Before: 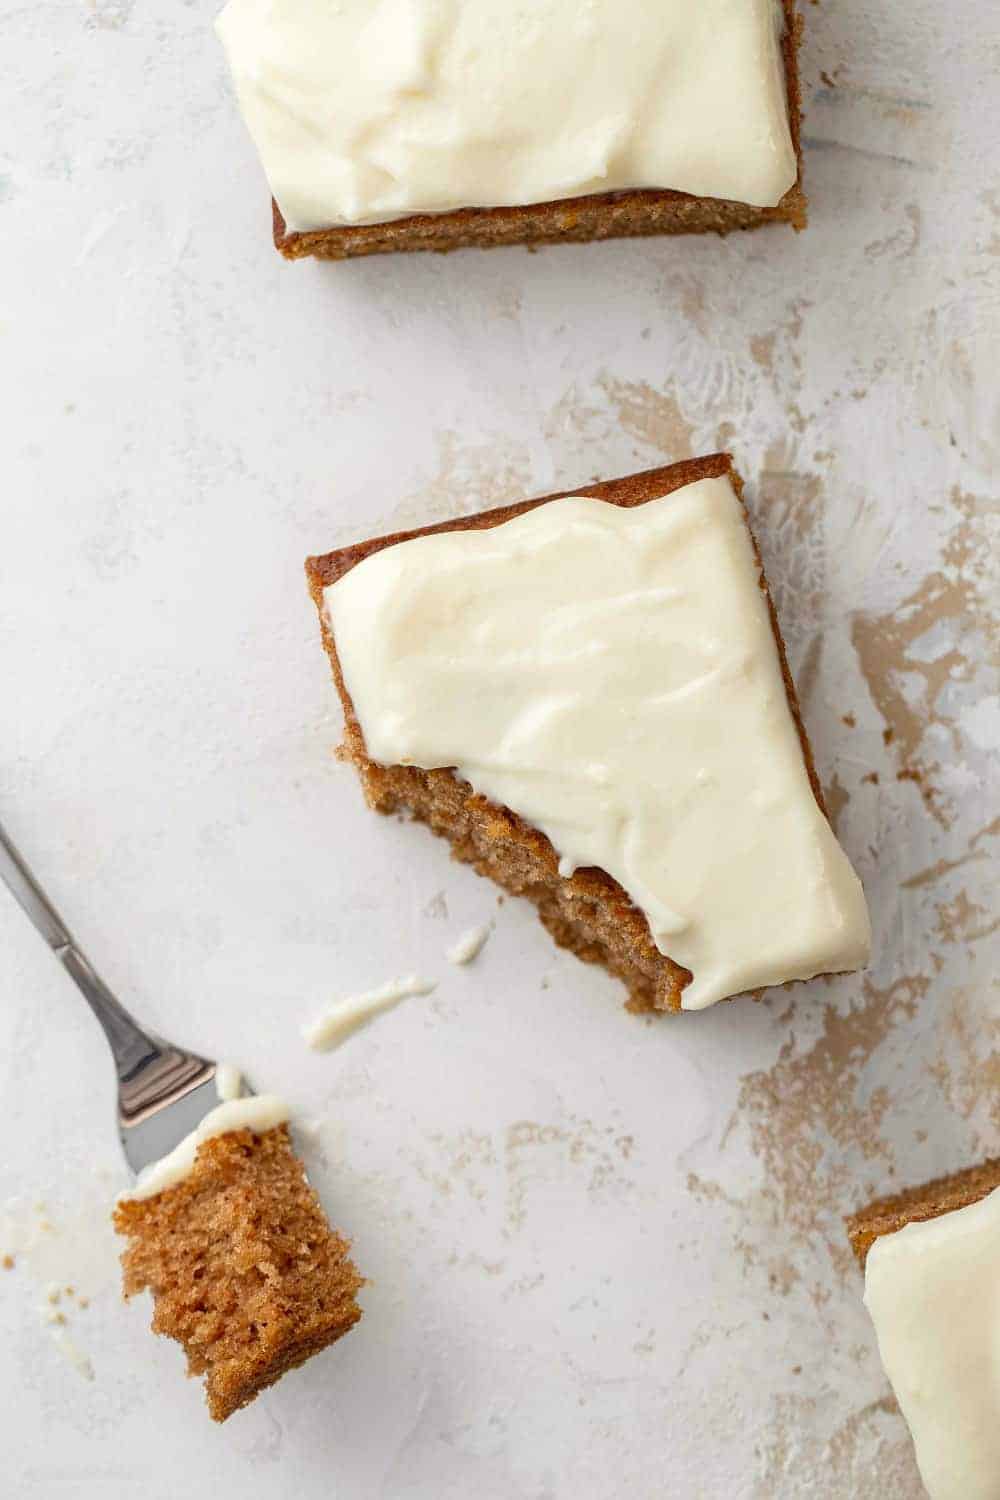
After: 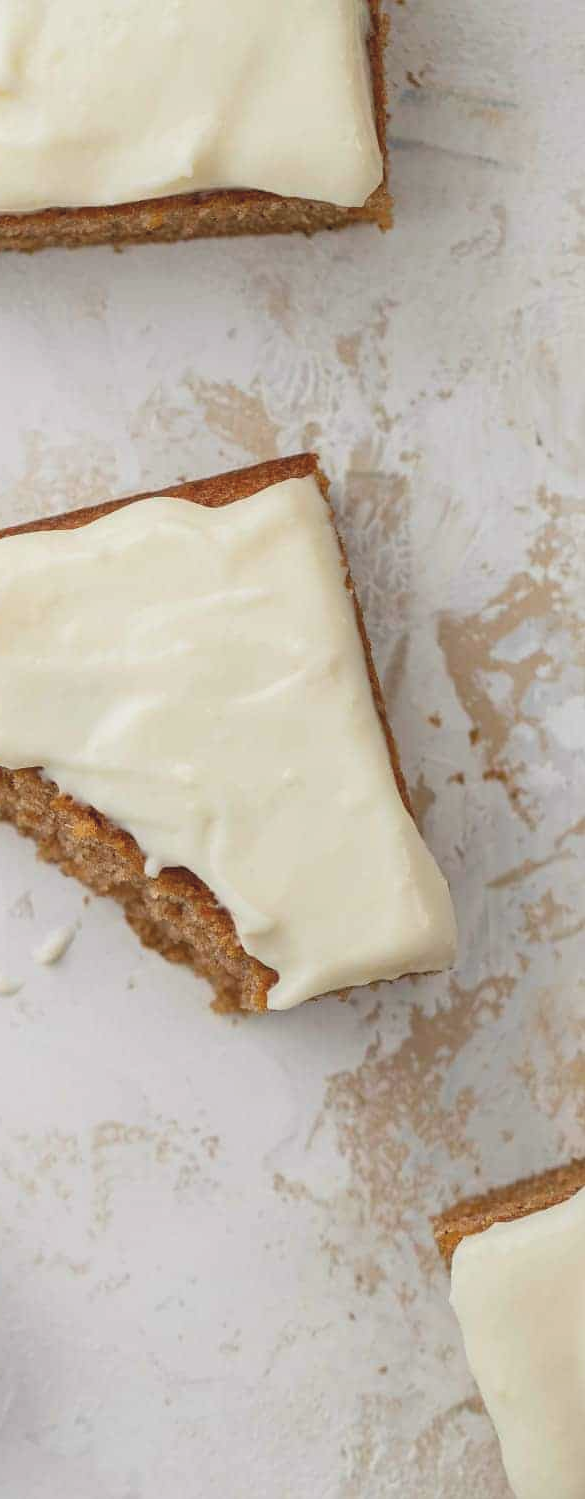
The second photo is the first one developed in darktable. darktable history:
crop: left 41.402%
contrast brightness saturation: contrast -0.15, brightness 0.05, saturation -0.12
